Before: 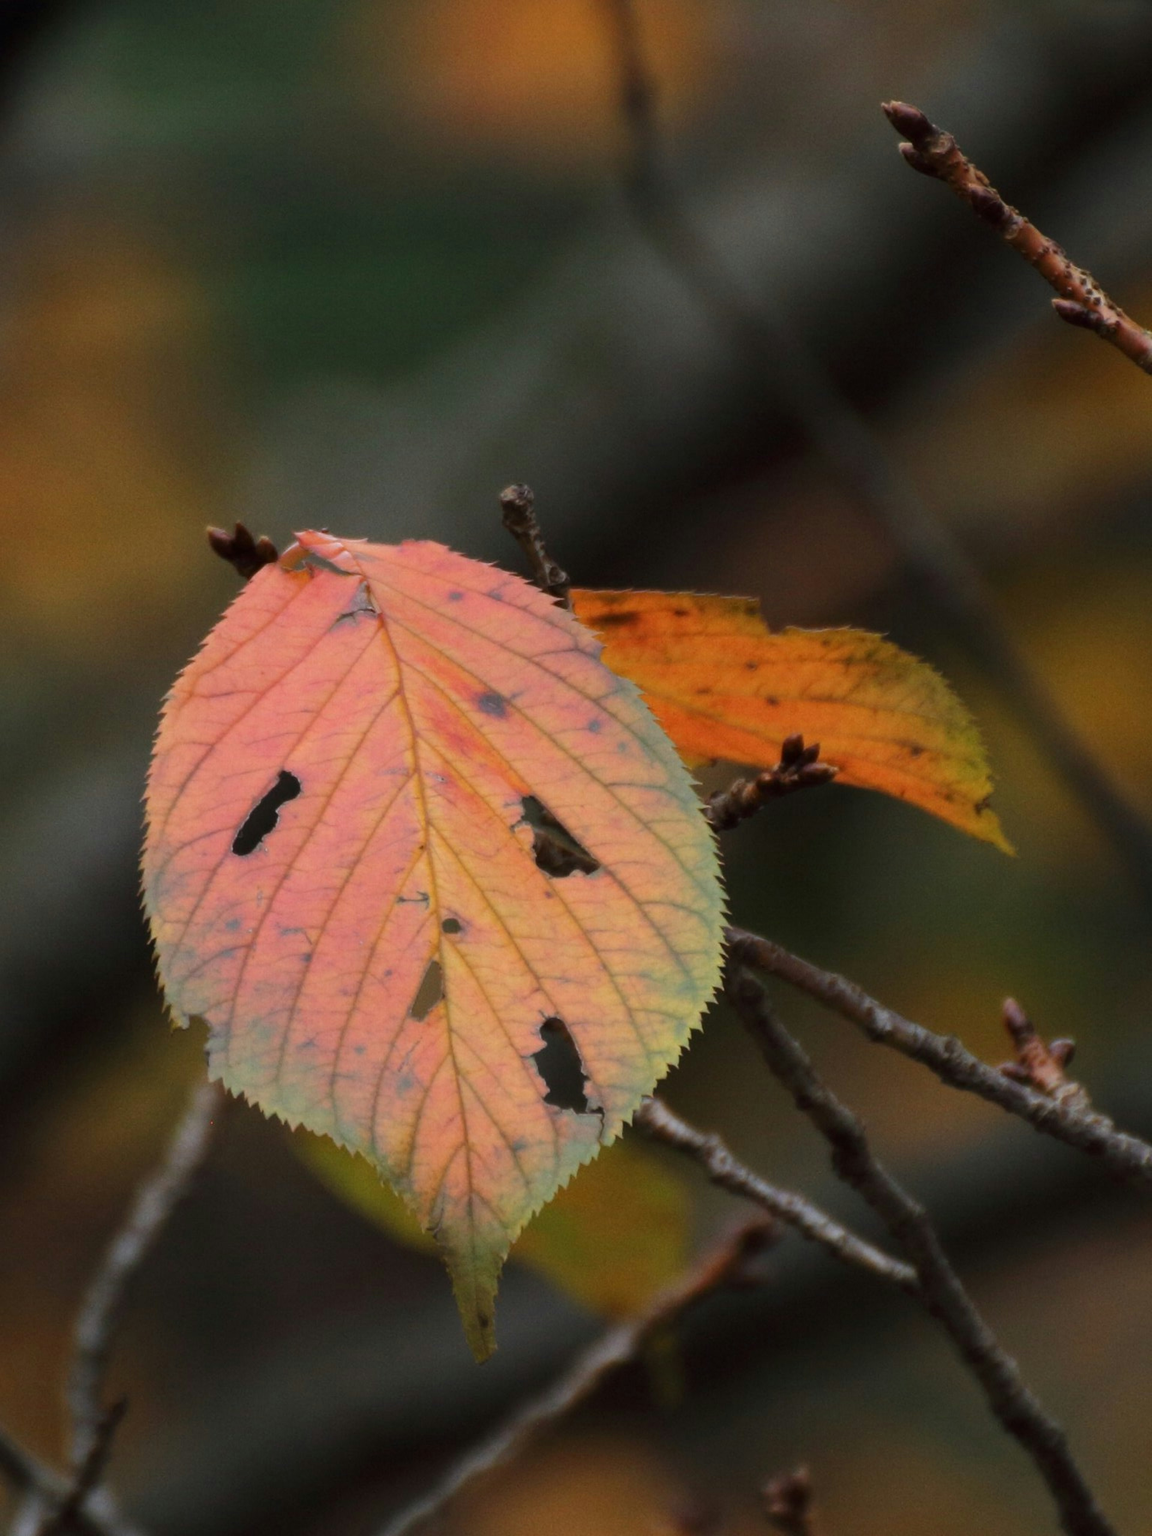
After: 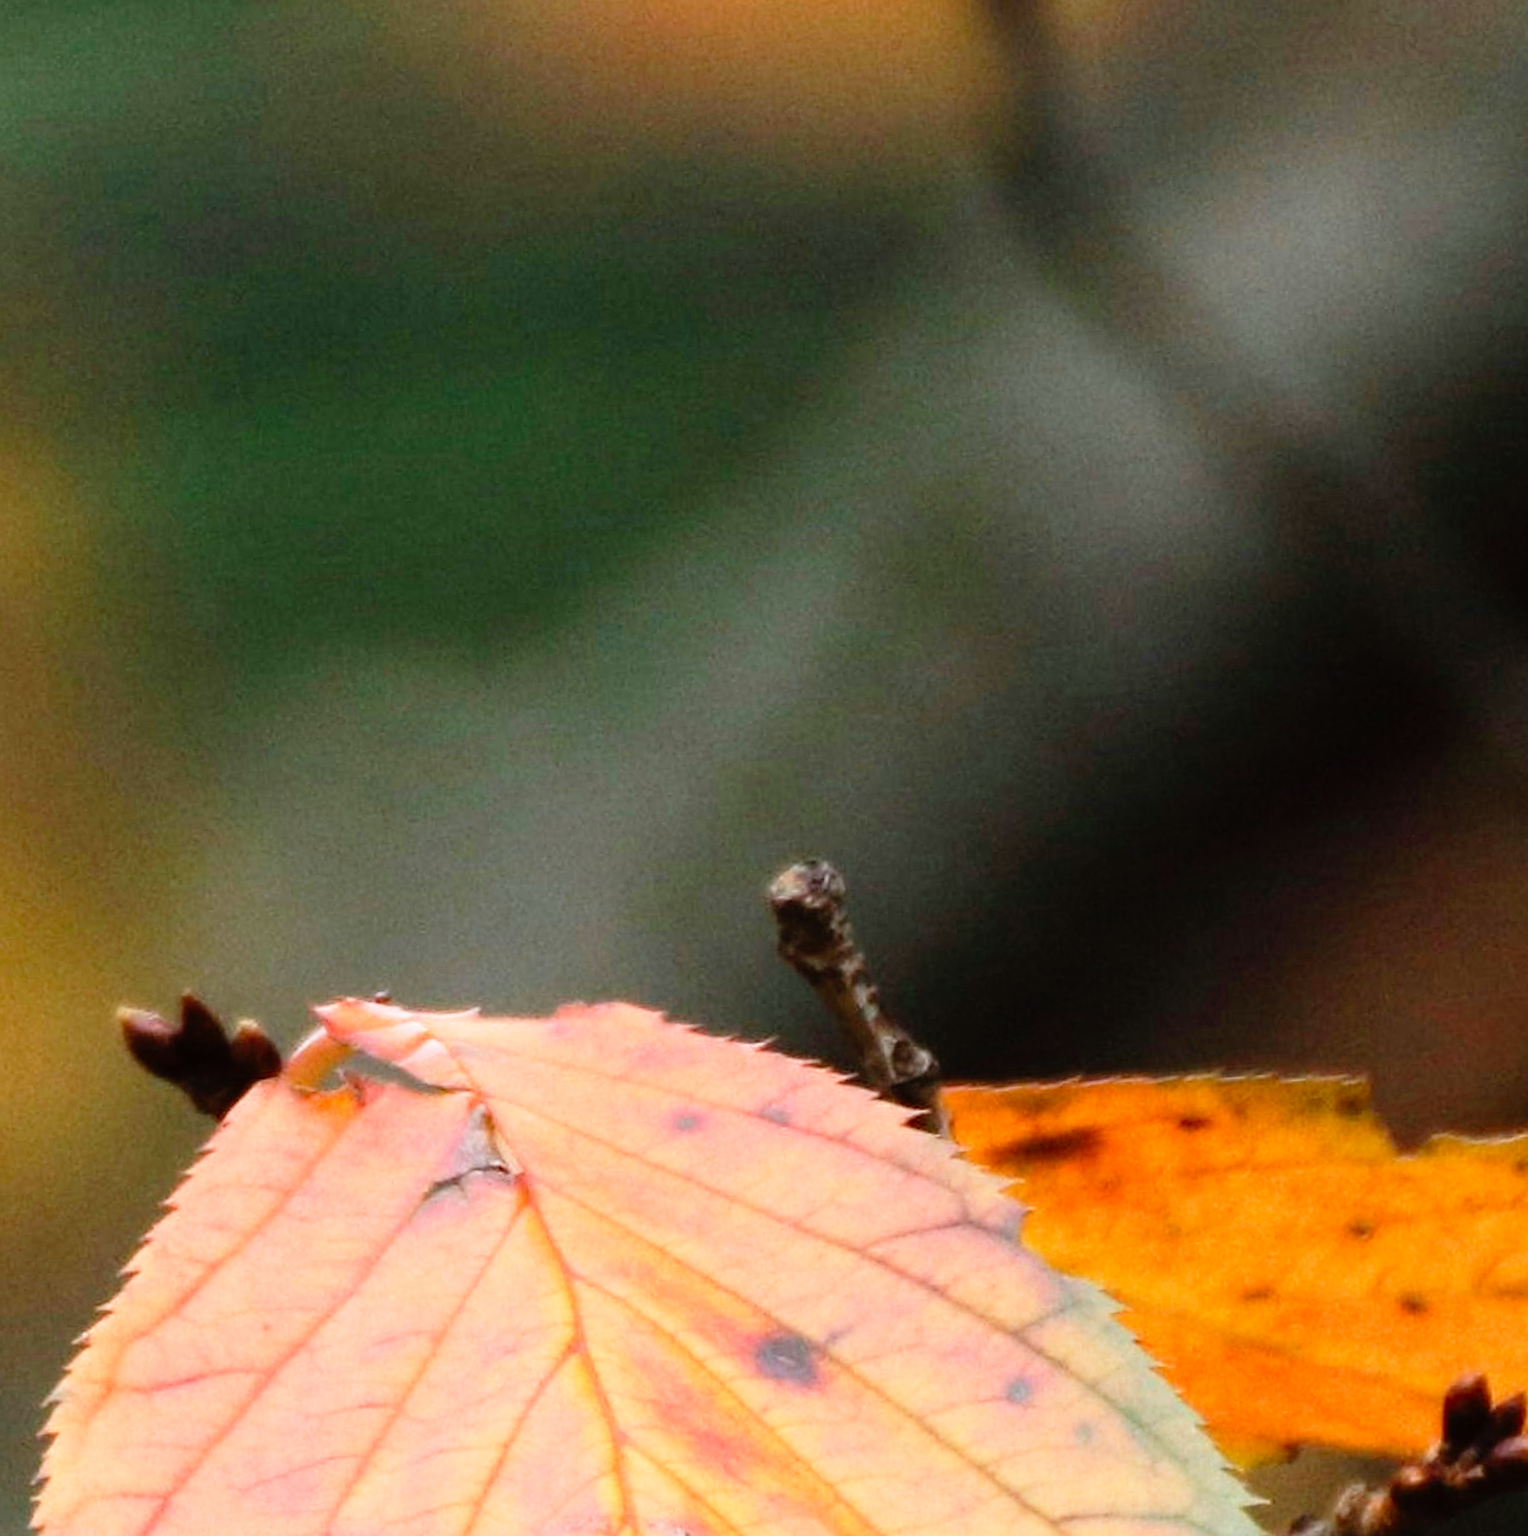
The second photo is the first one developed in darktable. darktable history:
crop: left 15.306%, top 9.065%, right 30.789%, bottom 48.638%
sharpen: on, module defaults
base curve: curves: ch0 [(0, 0) (0.012, 0.01) (0.073, 0.168) (0.31, 0.711) (0.645, 0.957) (1, 1)], preserve colors none
rotate and perspective: rotation -4.25°, automatic cropping off
